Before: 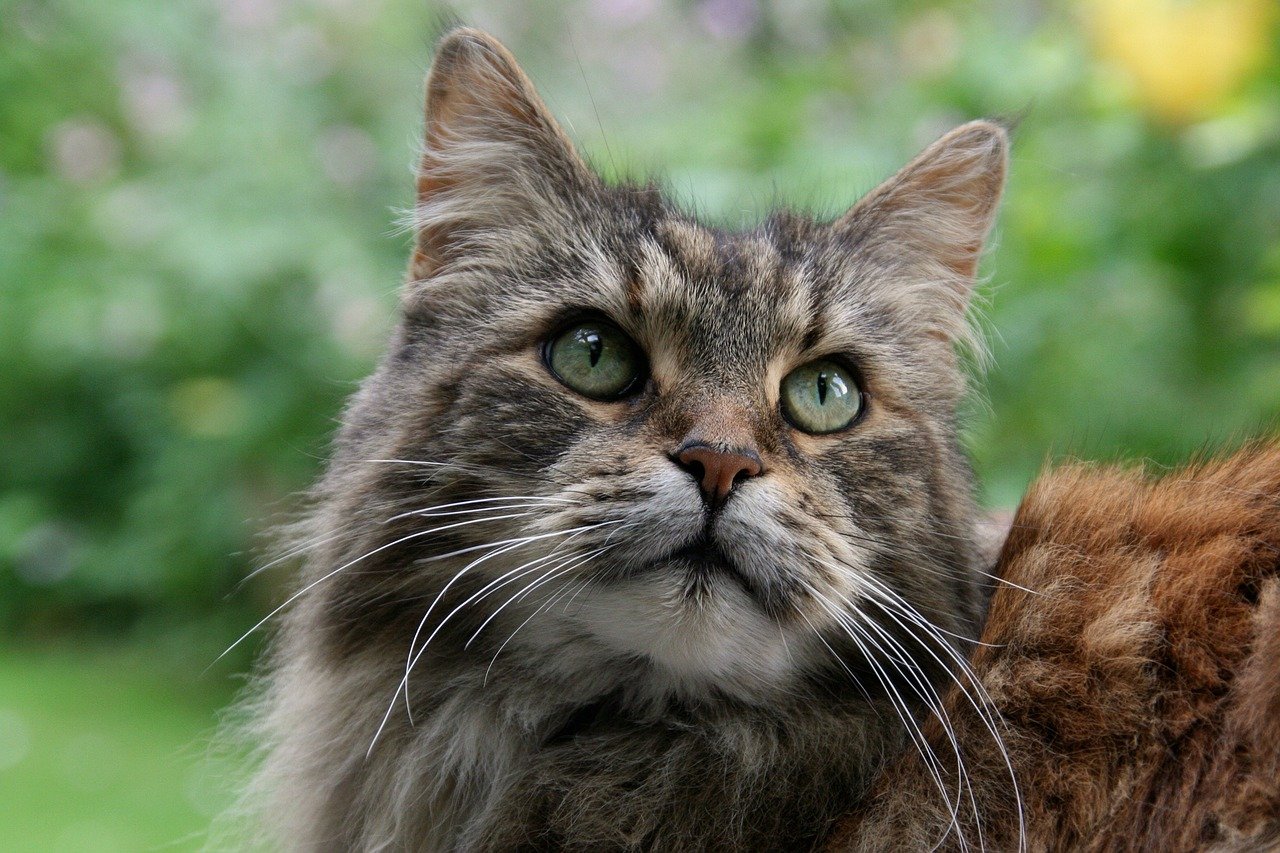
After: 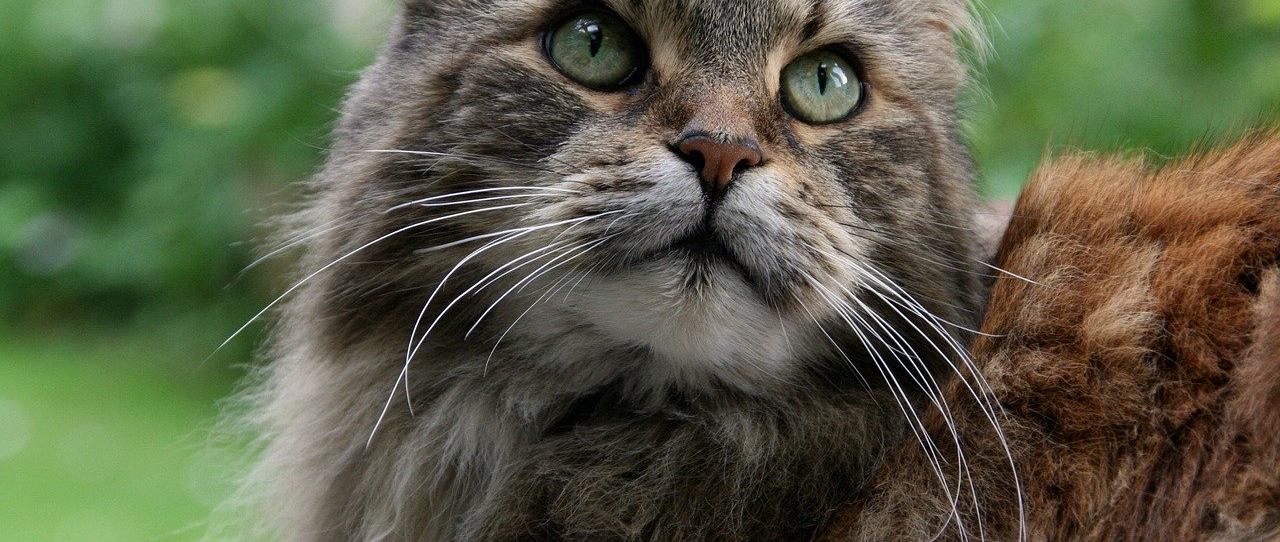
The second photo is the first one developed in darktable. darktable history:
crop and rotate: top 36.344%
